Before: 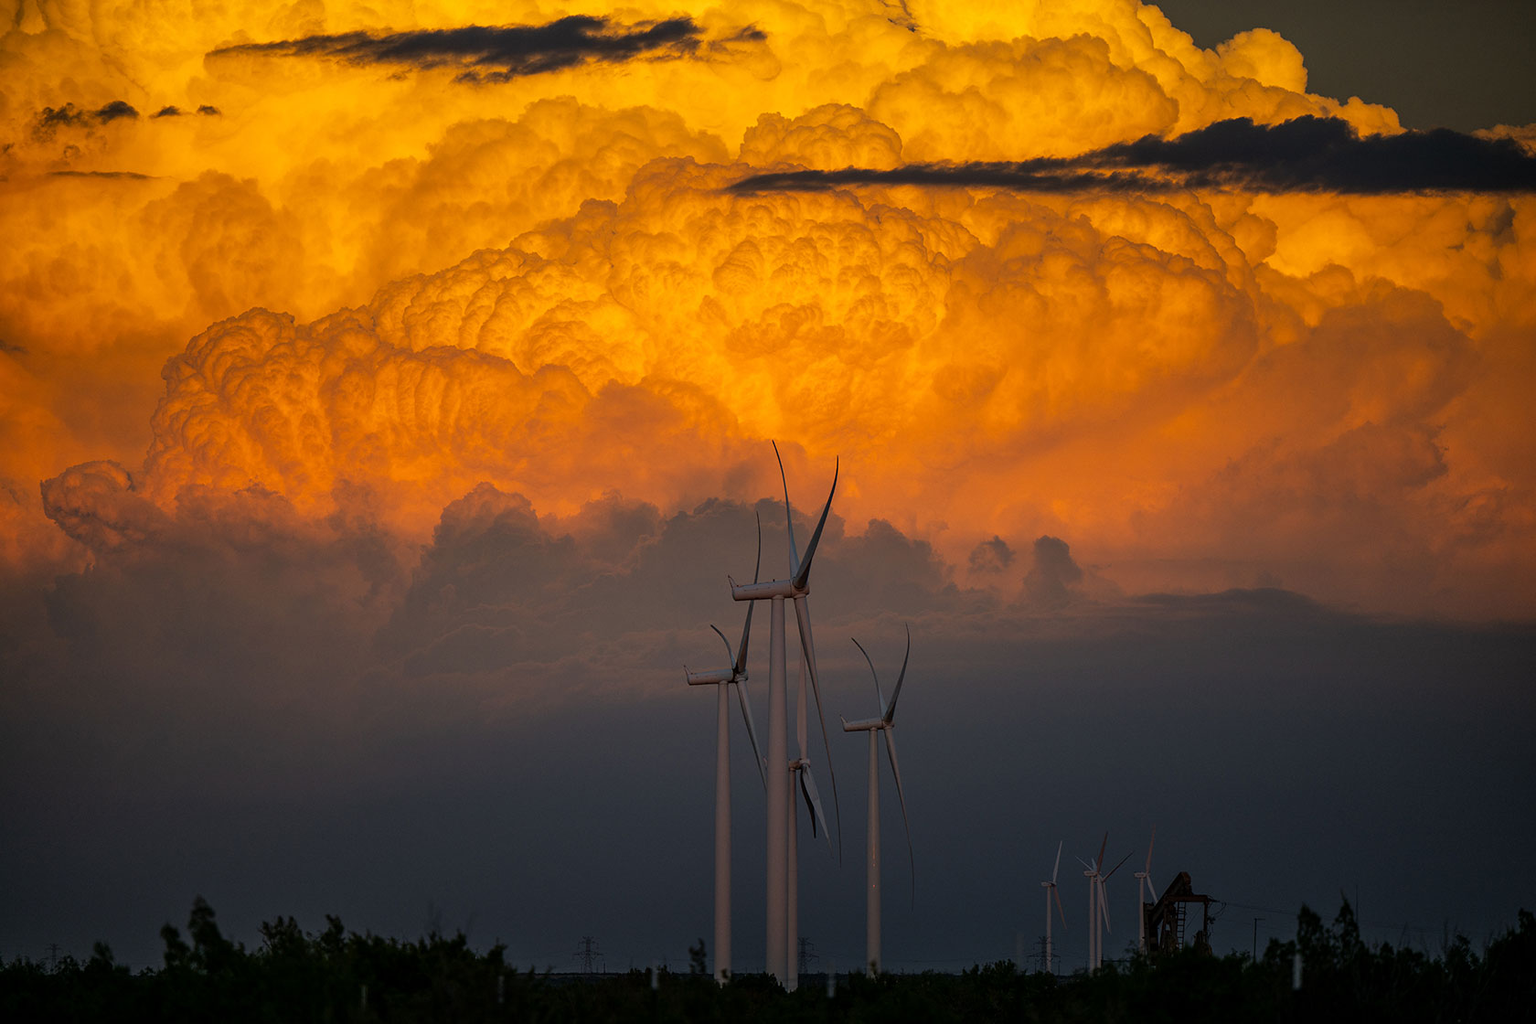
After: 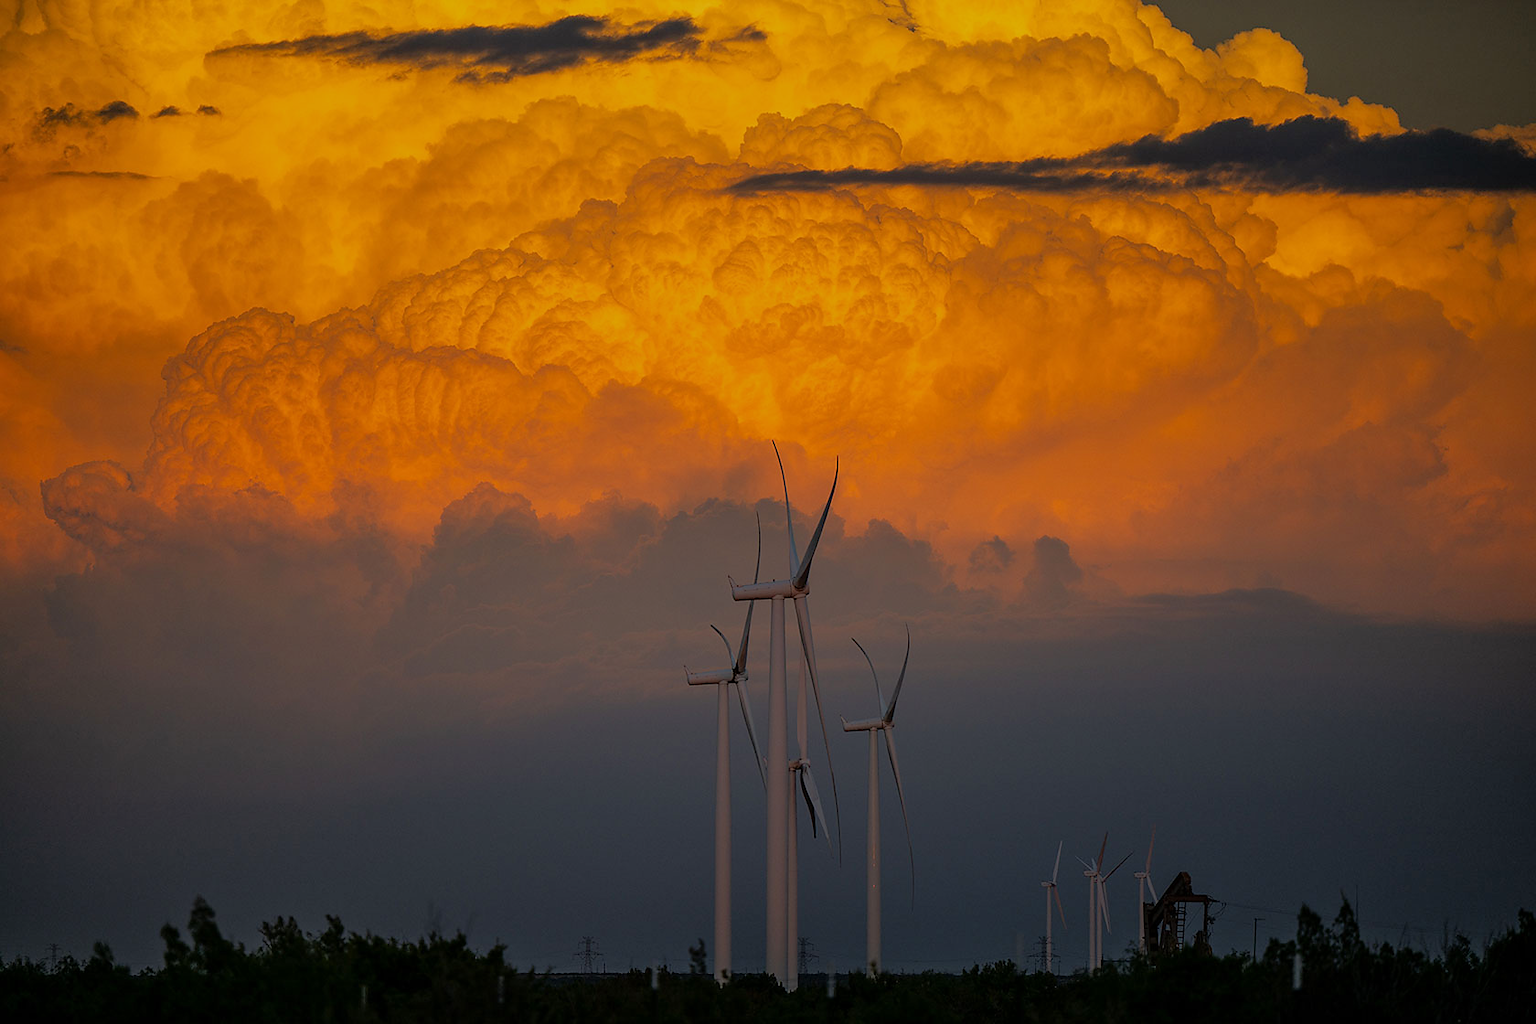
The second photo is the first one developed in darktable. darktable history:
sharpen: radius 1.028, threshold 1.123
tone equalizer: -8 EV 0.22 EV, -7 EV 0.449 EV, -6 EV 0.44 EV, -5 EV 0.261 EV, -3 EV -0.244 EV, -2 EV -0.402 EV, -1 EV -0.436 EV, +0 EV -0.255 EV, edges refinement/feathering 500, mask exposure compensation -1.57 EV, preserve details no
